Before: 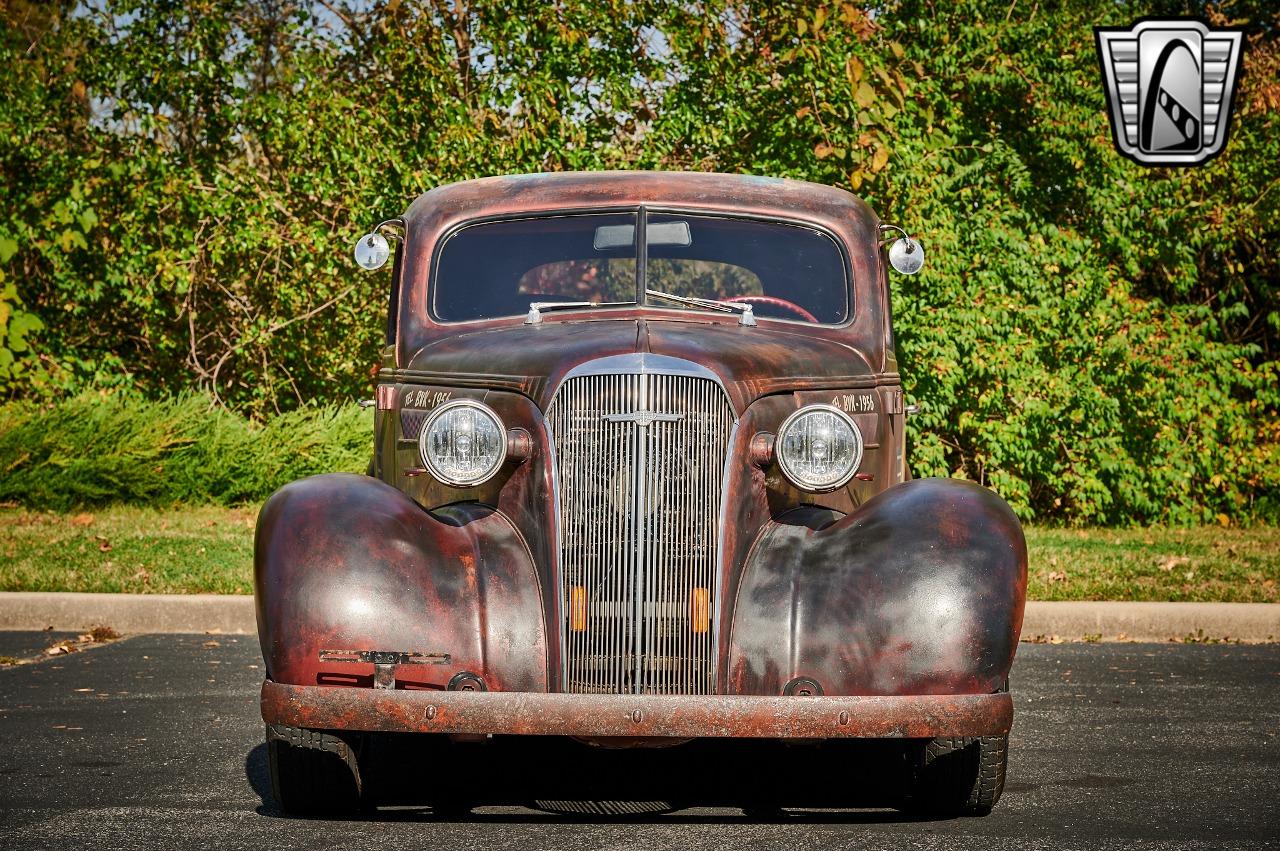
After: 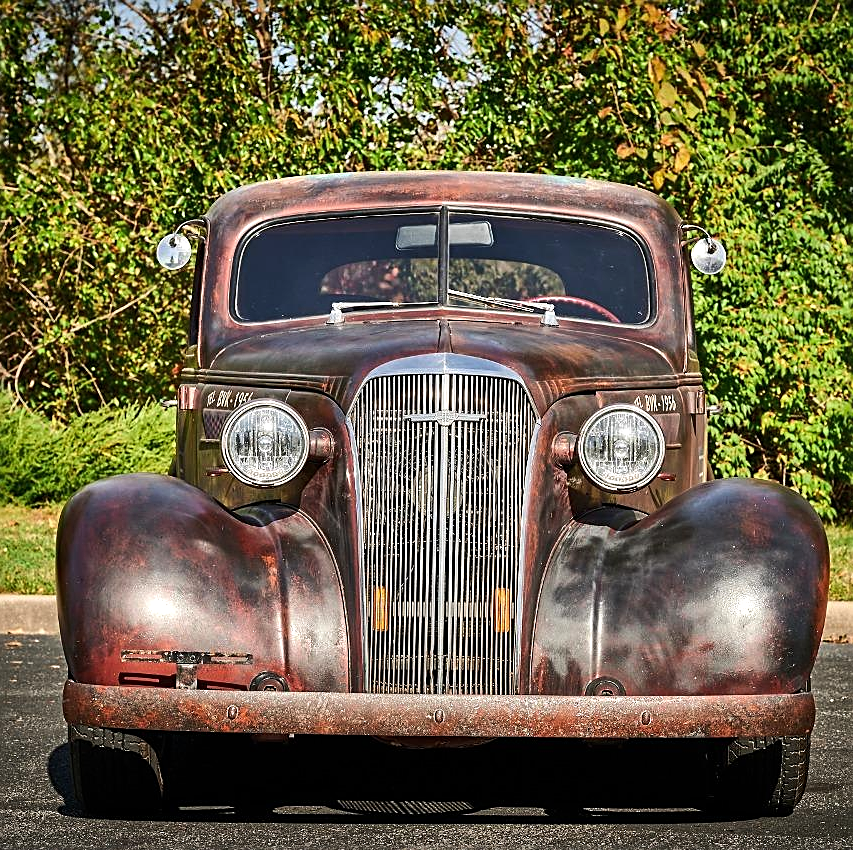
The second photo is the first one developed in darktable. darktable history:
tone equalizer: -8 EV -0.415 EV, -7 EV -0.37 EV, -6 EV -0.366 EV, -5 EV -0.226 EV, -3 EV 0.219 EV, -2 EV 0.306 EV, -1 EV 0.381 EV, +0 EV 0.412 EV, edges refinement/feathering 500, mask exposure compensation -1.57 EV, preserve details no
sharpen: on, module defaults
crop and rotate: left 15.542%, right 17.75%
